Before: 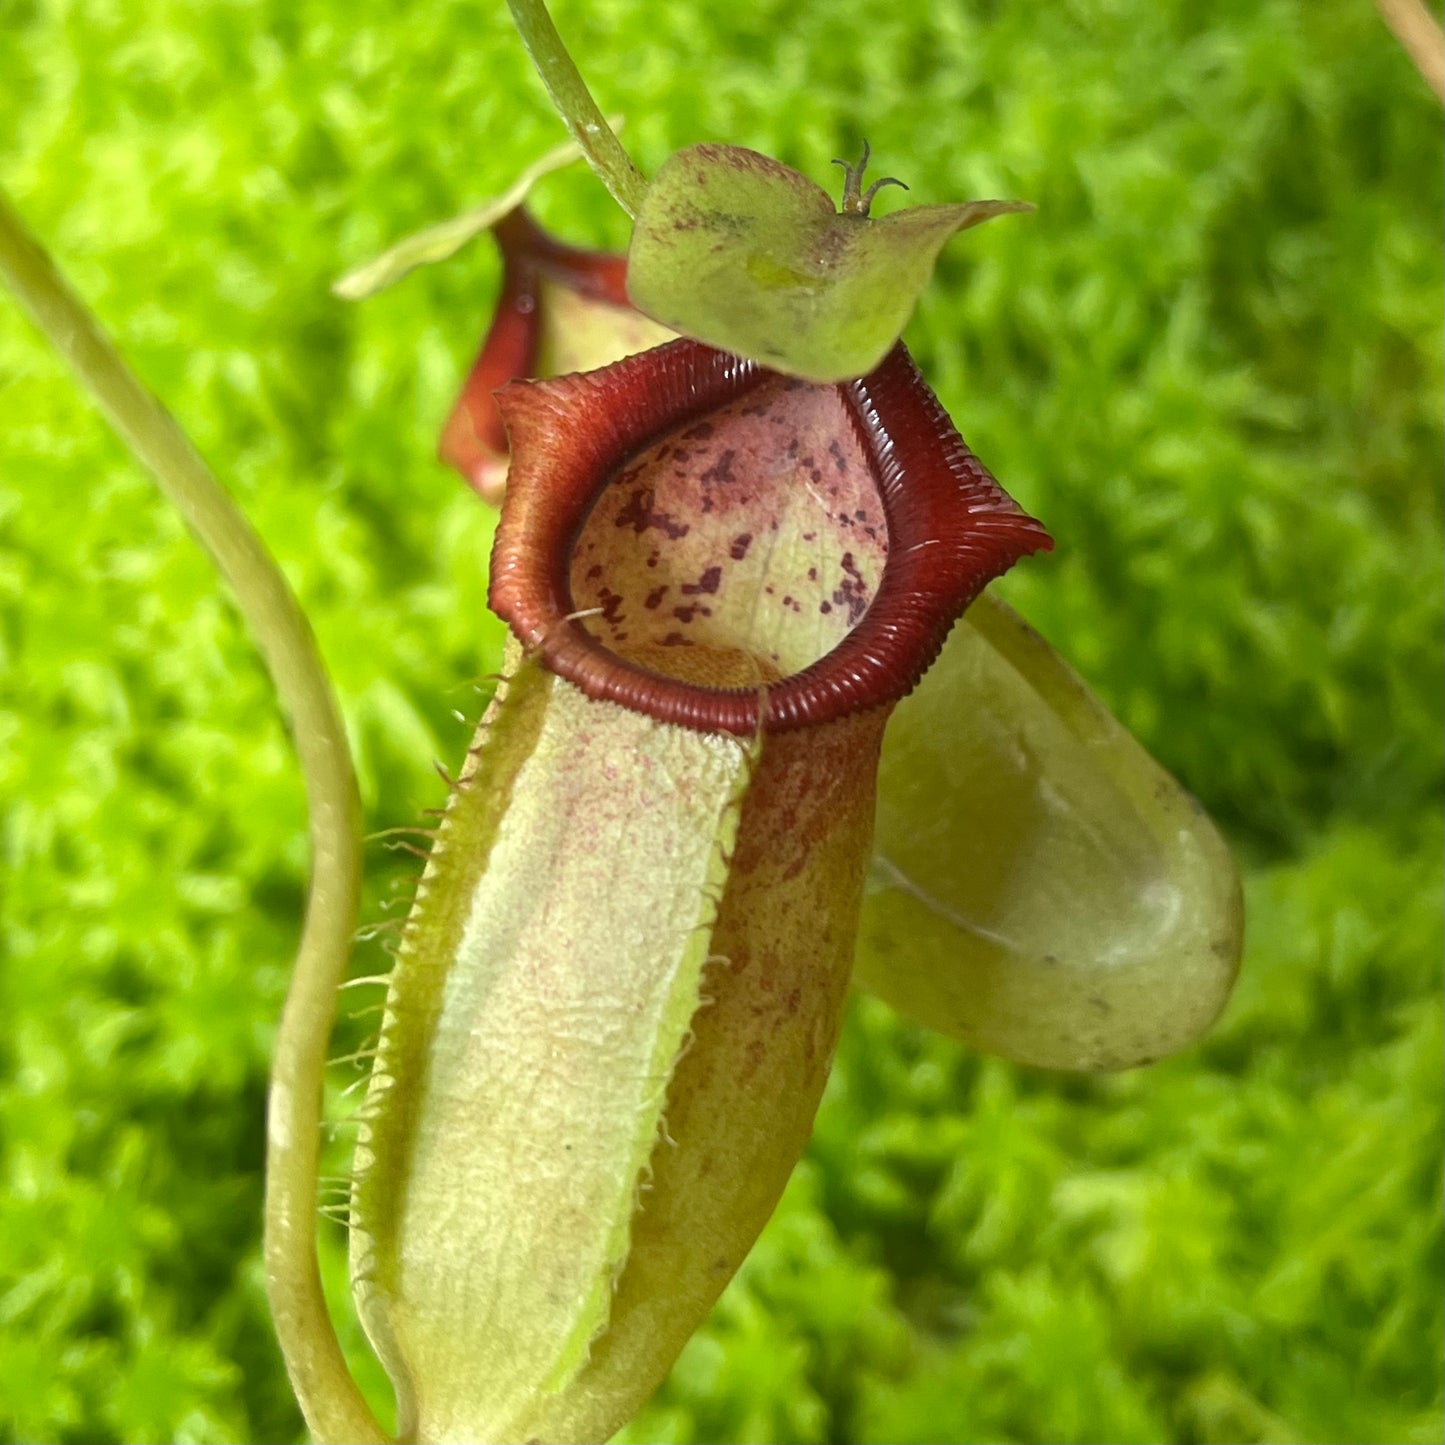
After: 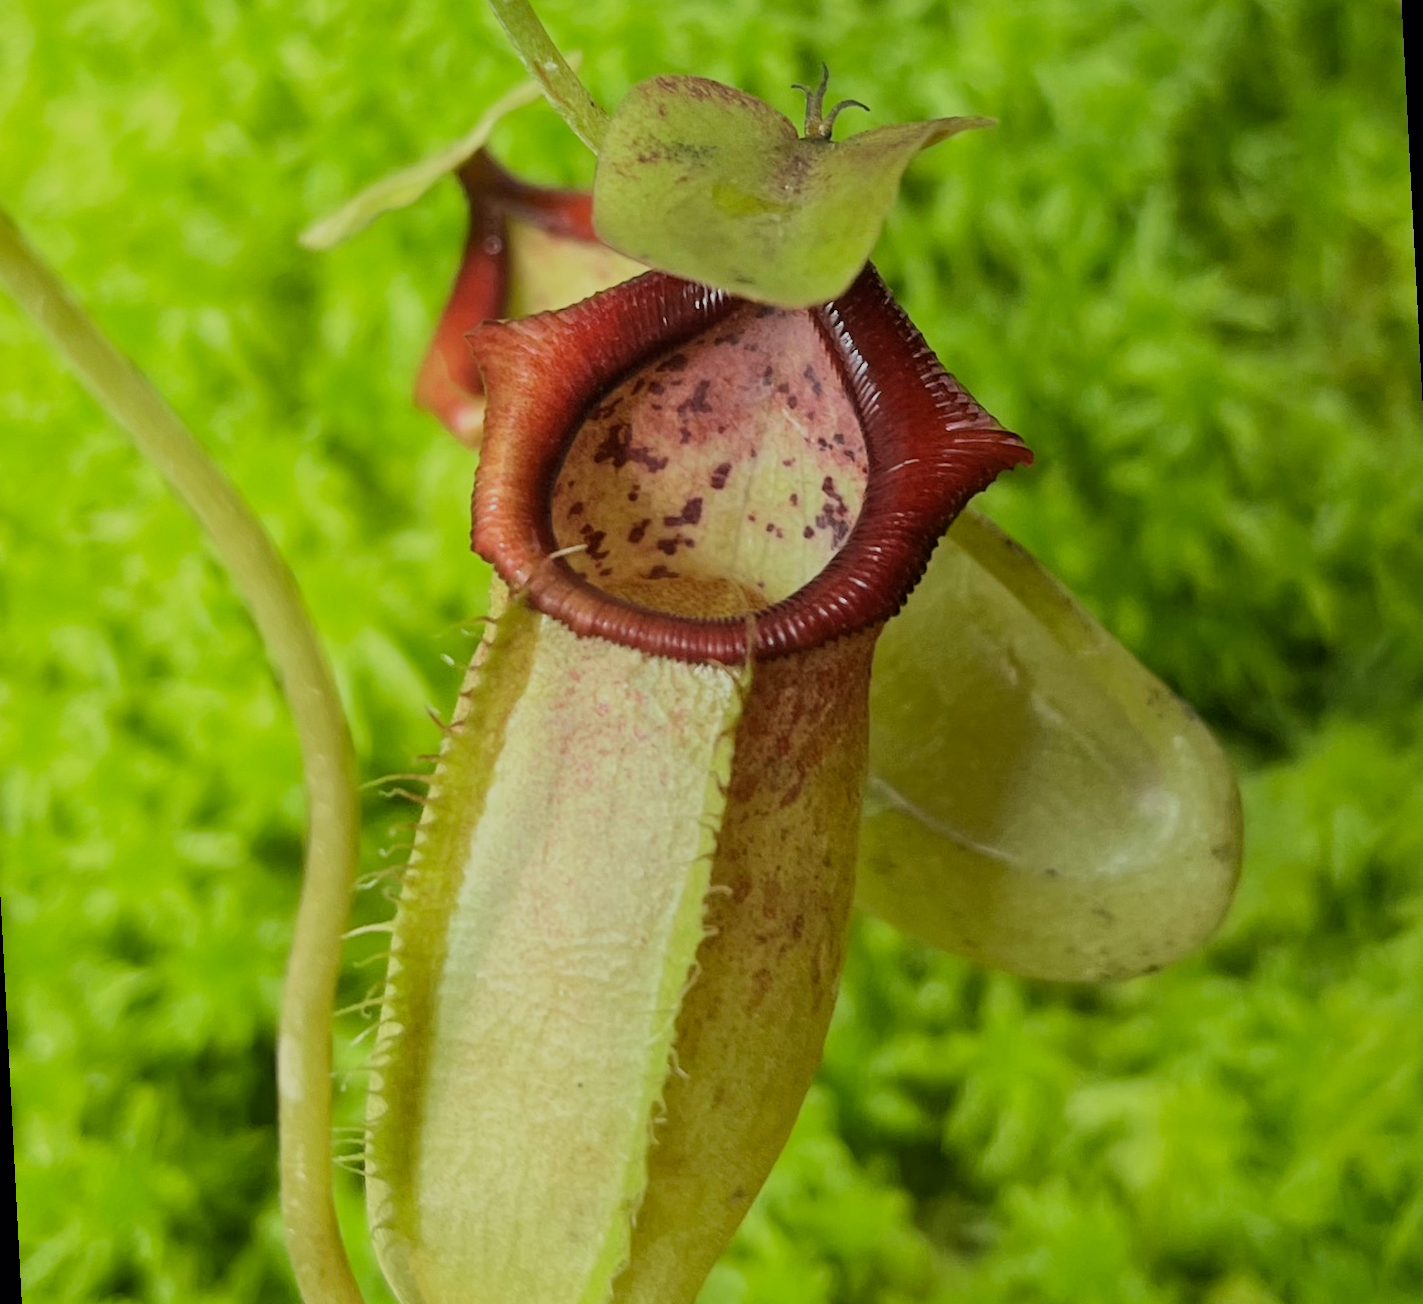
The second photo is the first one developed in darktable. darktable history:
filmic rgb: black relative exposure -6.15 EV, white relative exposure 6.96 EV, hardness 2.23, color science v6 (2022)
rotate and perspective: rotation -3°, crop left 0.031, crop right 0.968, crop top 0.07, crop bottom 0.93
